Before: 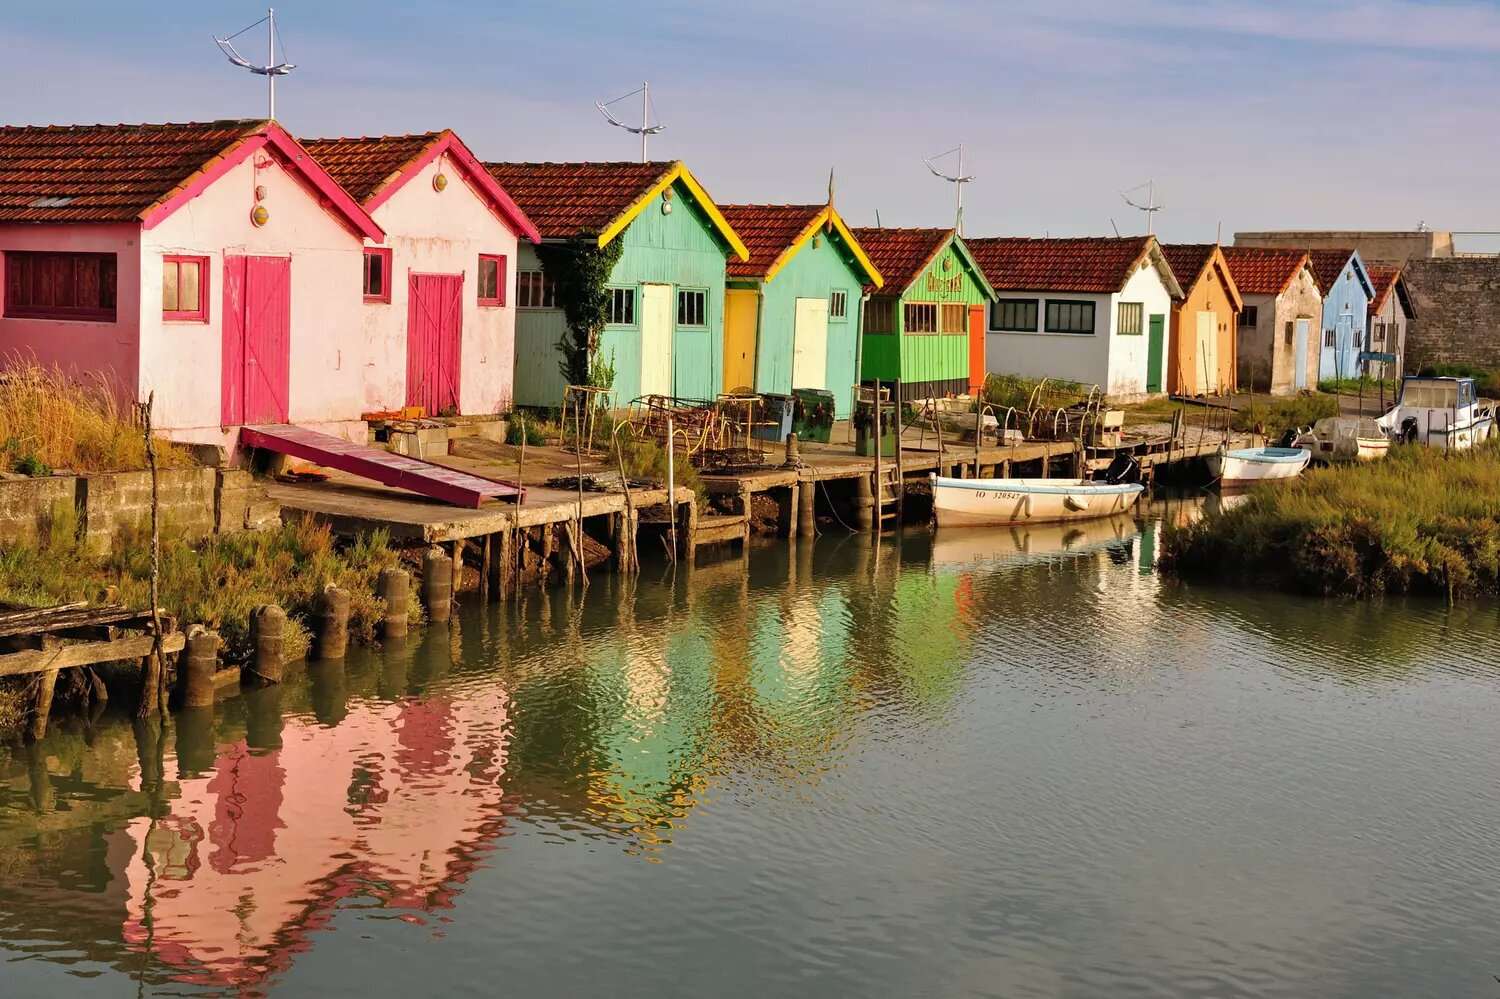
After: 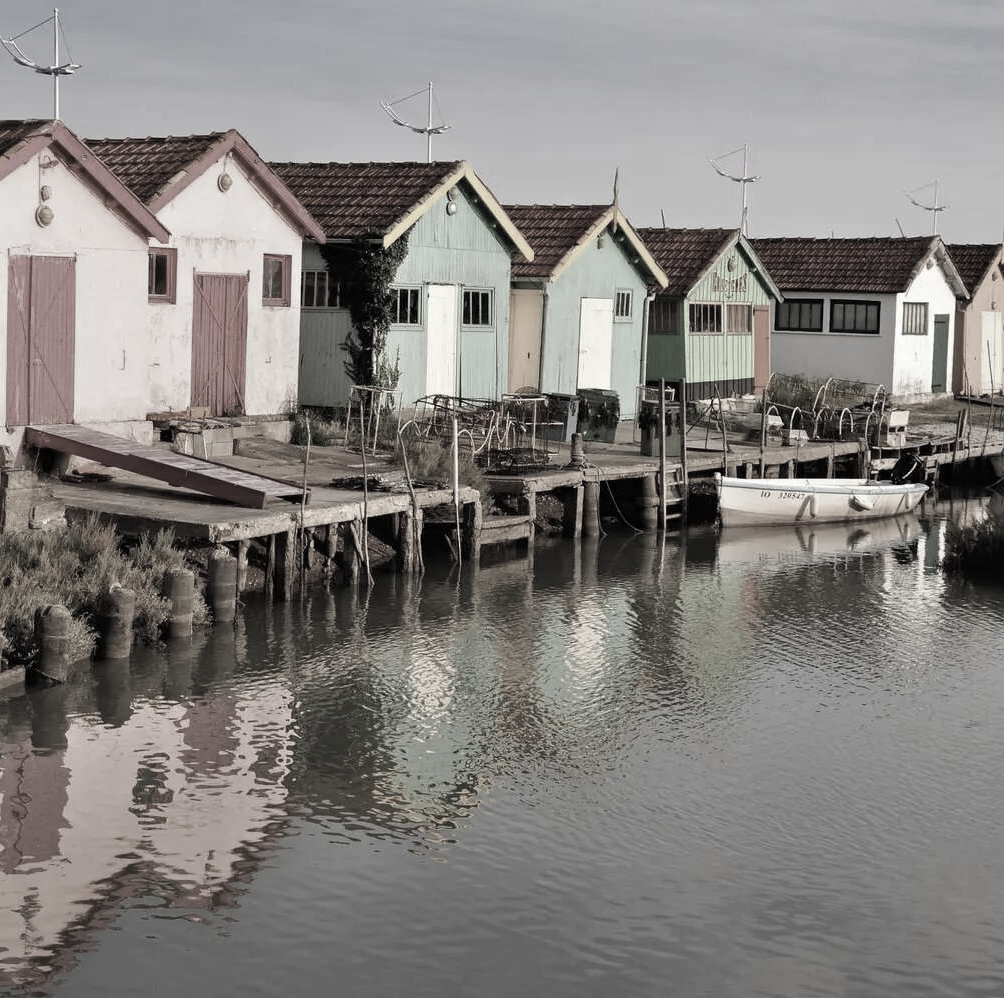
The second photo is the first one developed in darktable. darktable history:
crop and rotate: left 14.445%, right 18.6%
color correction: highlights b* 0.012, saturation 0.146
